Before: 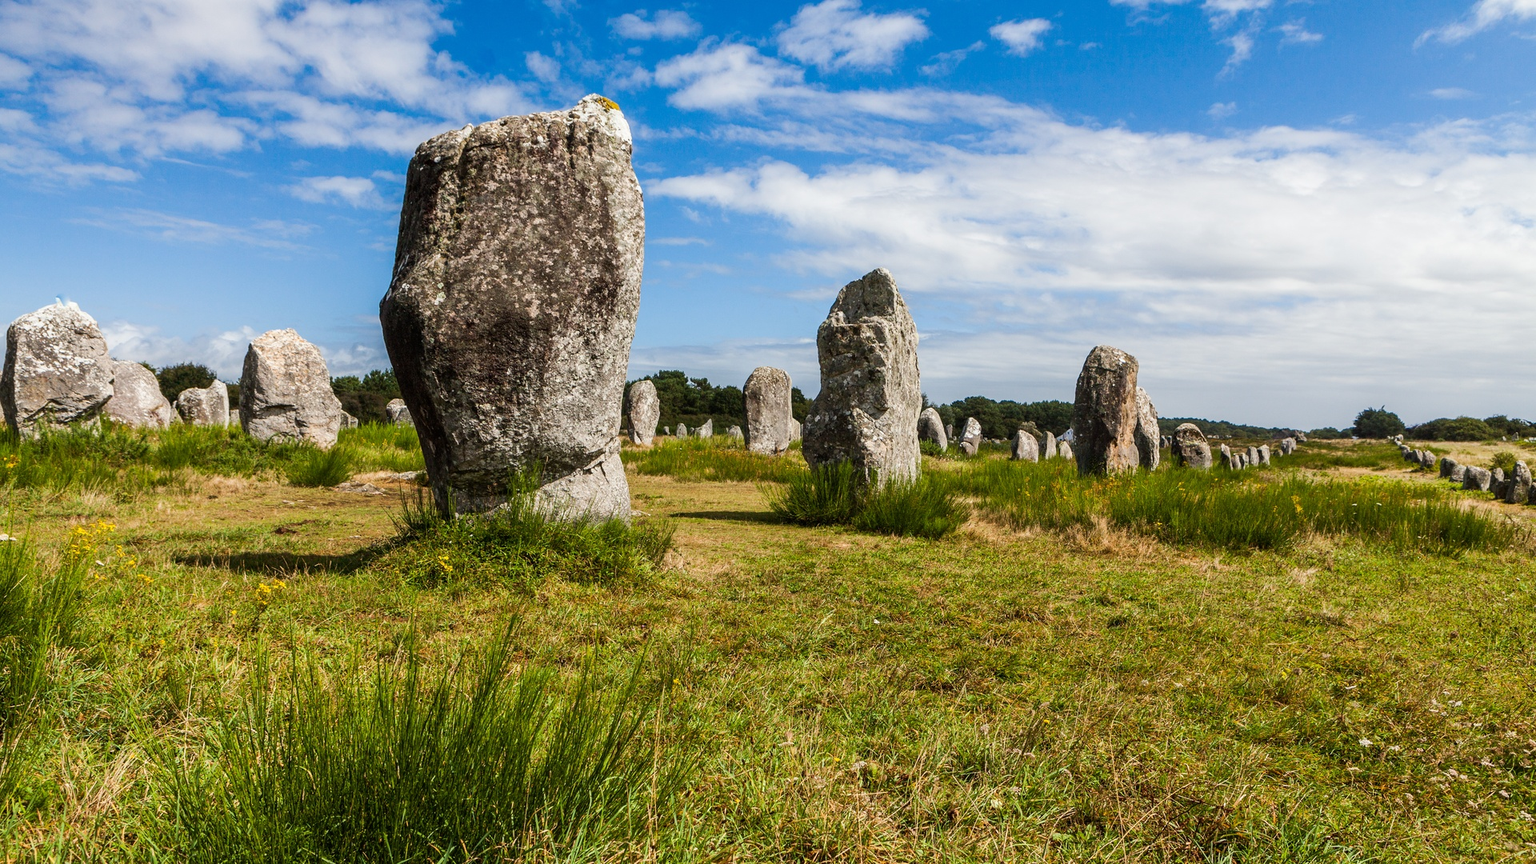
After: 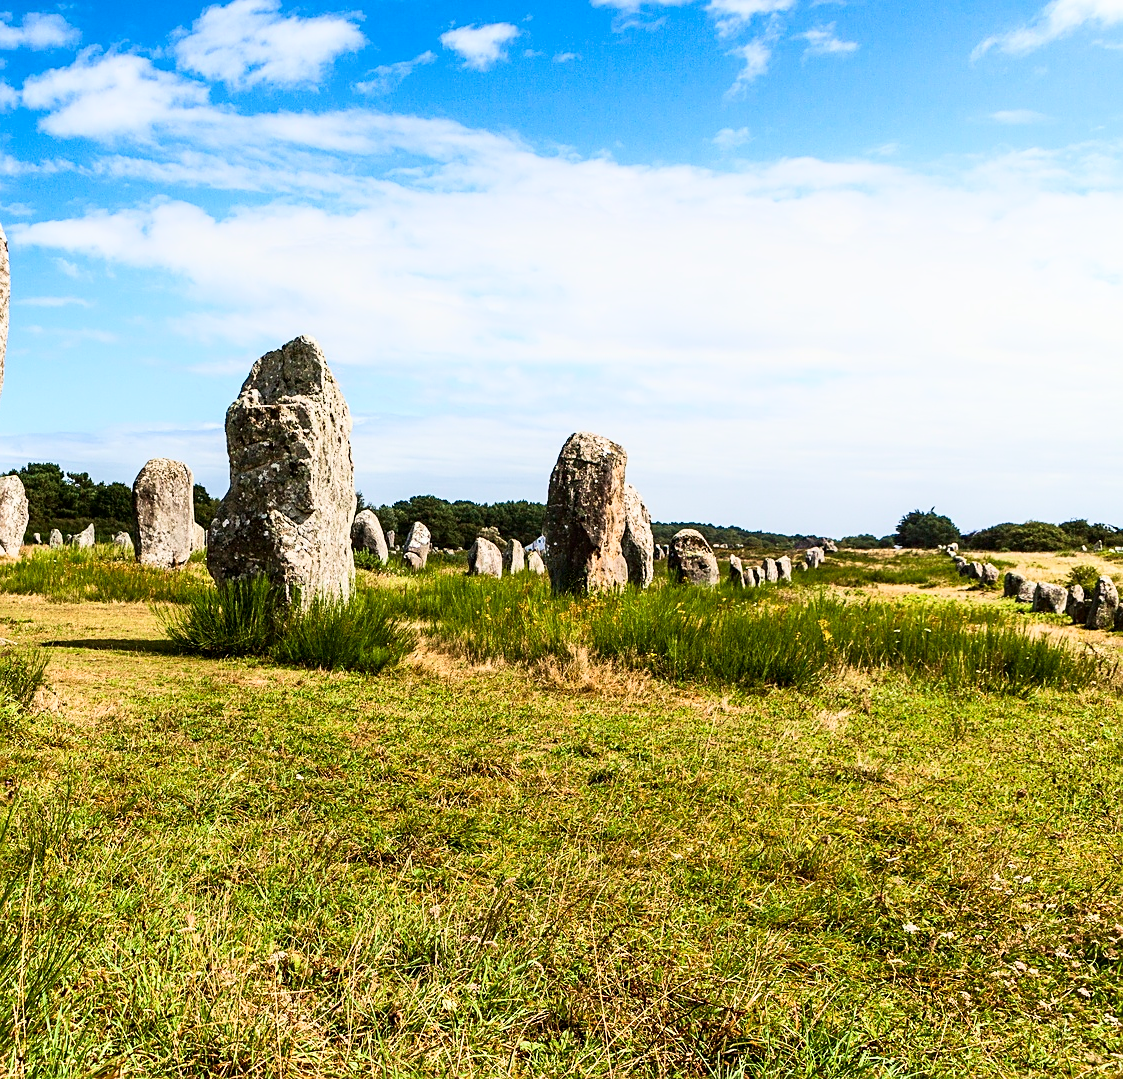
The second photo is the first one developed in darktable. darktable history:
sharpen: on, module defaults
crop: left 41.487%
color balance rgb: perceptual saturation grading › global saturation -0.614%
exposure: black level correction 0.001, compensate highlight preservation false
shadows and highlights: shadows -63.45, white point adjustment -5.09, highlights 59.97
velvia: on, module defaults
contrast brightness saturation: contrast 0.197, brightness 0.17, saturation 0.229
local contrast: mode bilateral grid, contrast 16, coarseness 36, detail 105%, midtone range 0.2
